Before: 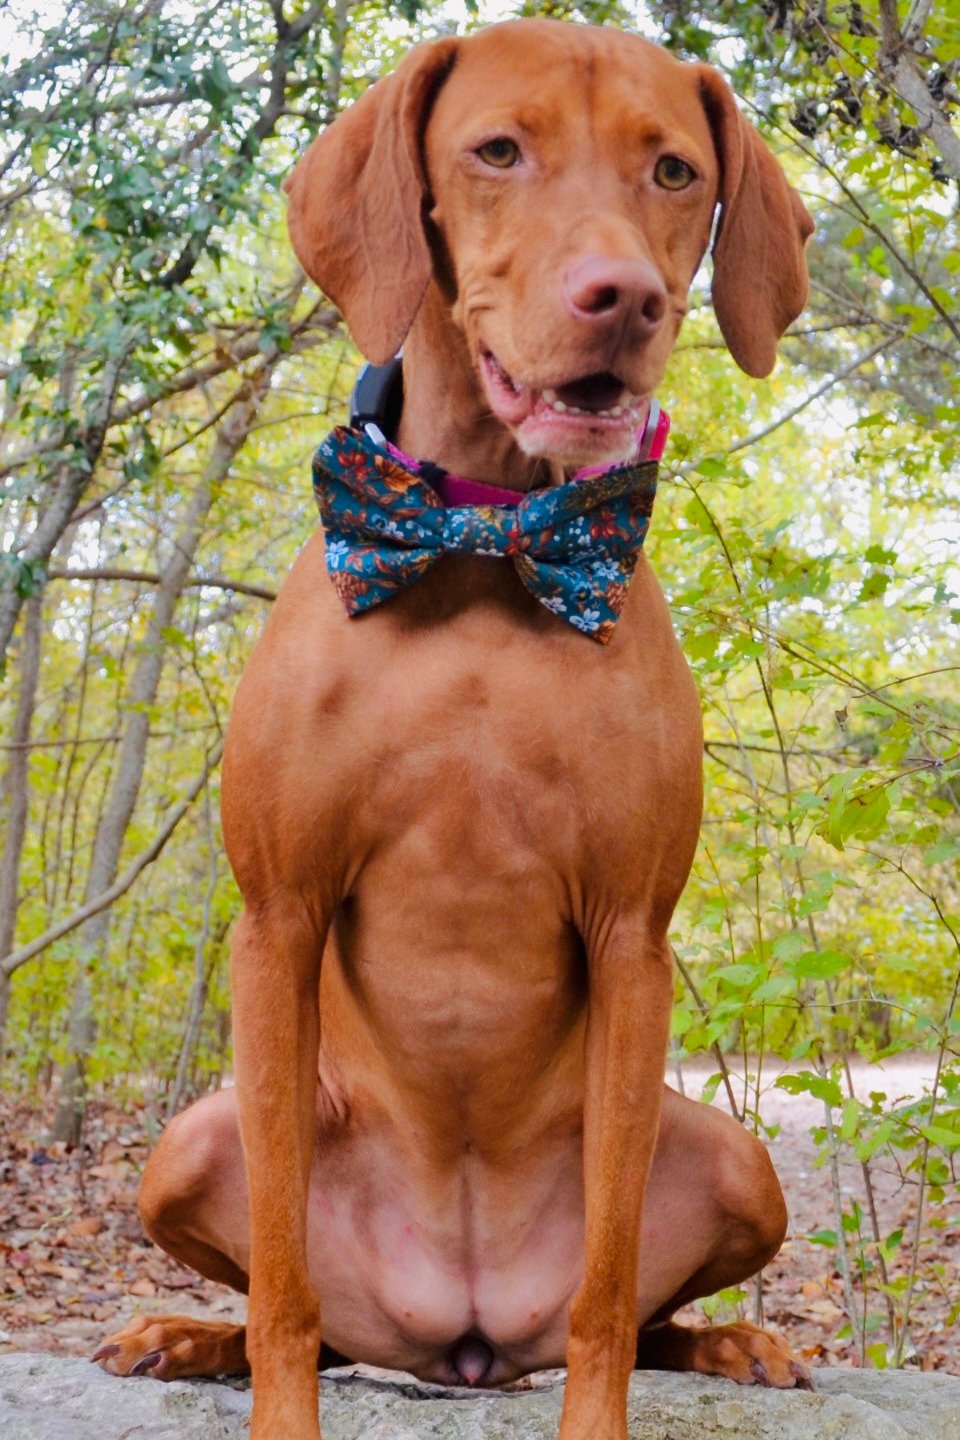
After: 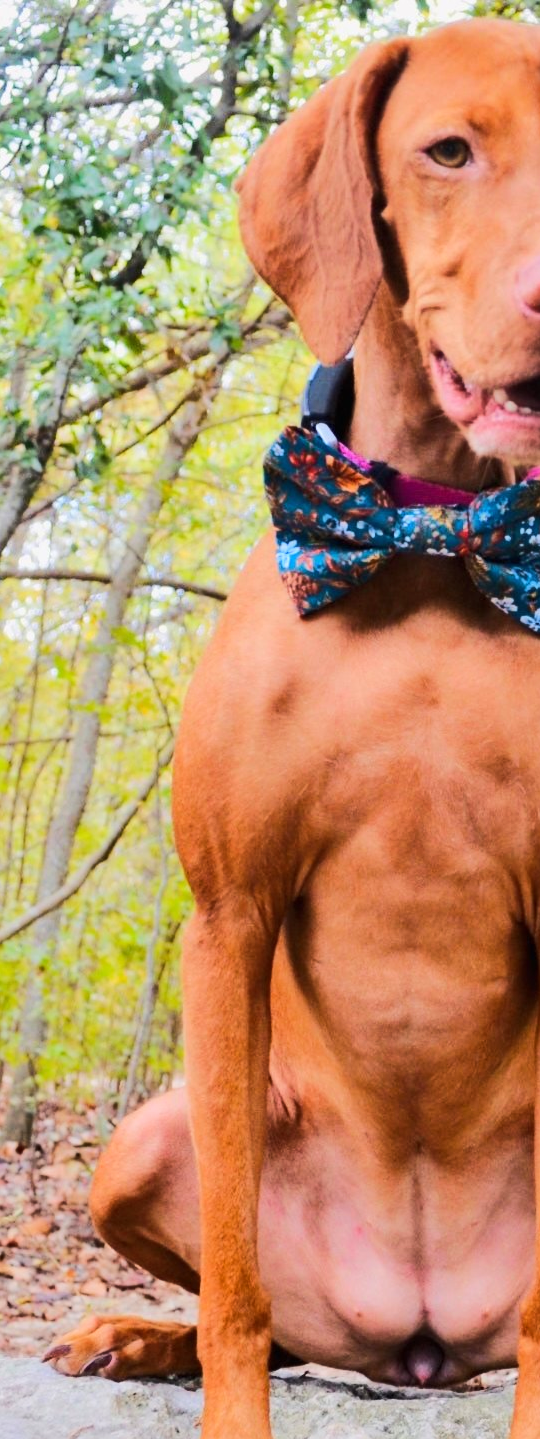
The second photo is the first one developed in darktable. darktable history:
crop: left 5.114%, right 38.589%
rgb curve: curves: ch0 [(0, 0) (0.284, 0.292) (0.505, 0.644) (1, 1)], compensate middle gray true
